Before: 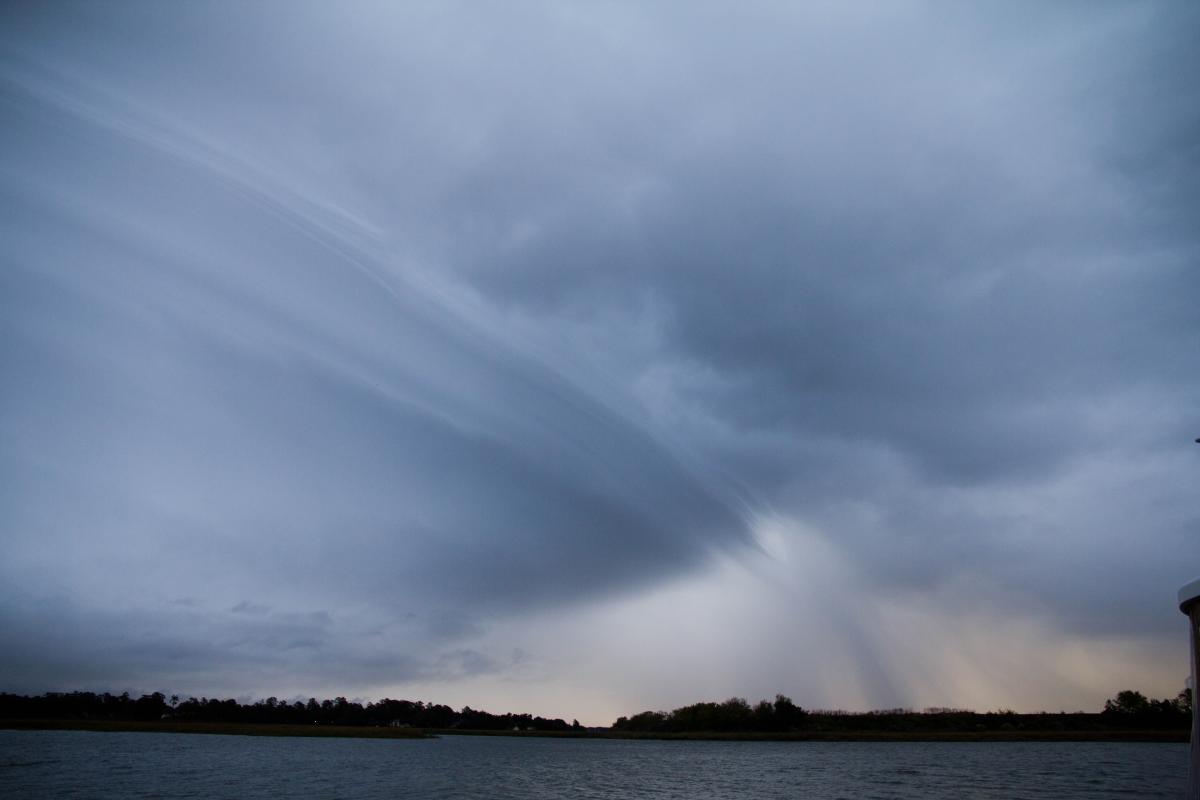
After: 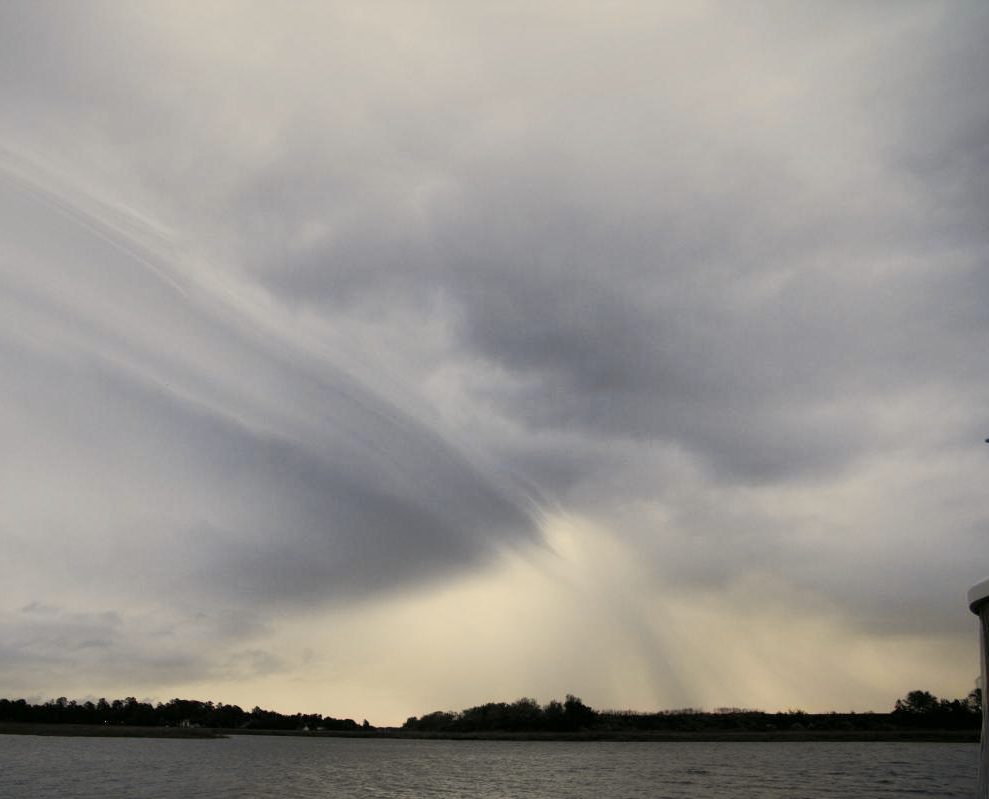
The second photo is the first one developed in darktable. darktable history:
crop: left 17.582%, bottom 0.031%
color correction: highlights a* 2.72, highlights b* 22.8
tone curve: curves: ch0 [(0, 0) (0.055, 0.057) (0.258, 0.307) (0.434, 0.543) (0.517, 0.657) (0.745, 0.874) (1, 1)]; ch1 [(0, 0) (0.346, 0.307) (0.418, 0.383) (0.46, 0.439) (0.482, 0.493) (0.502, 0.497) (0.517, 0.506) (0.55, 0.561) (0.588, 0.61) (0.646, 0.688) (1, 1)]; ch2 [(0, 0) (0.346, 0.34) (0.431, 0.45) (0.485, 0.499) (0.5, 0.503) (0.527, 0.508) (0.545, 0.562) (0.679, 0.706) (1, 1)], color space Lab, independent channels, preserve colors none
shadows and highlights: on, module defaults
